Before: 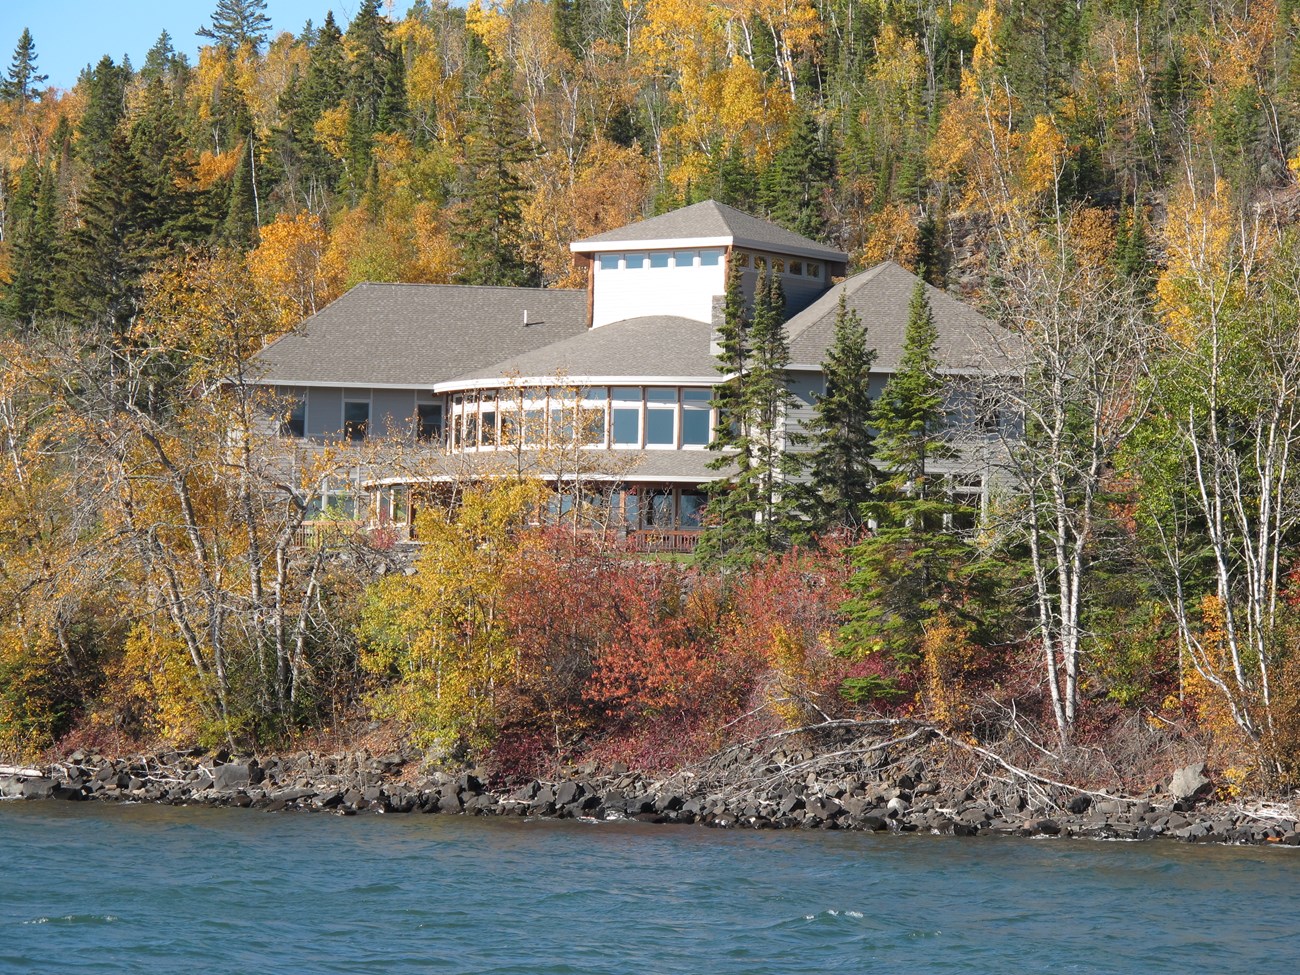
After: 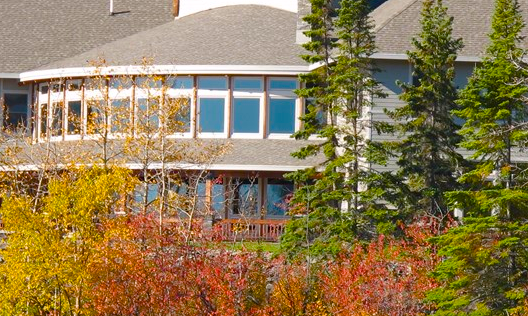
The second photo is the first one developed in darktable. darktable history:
color balance rgb: highlights gain › chroma 0.225%, highlights gain › hue 331.39°, linear chroma grading › global chroma 49.829%, perceptual saturation grading › global saturation 15.81%, perceptual saturation grading › highlights -19.619%, perceptual saturation grading › shadows 20.227%
crop: left 31.896%, top 31.91%, right 27.466%, bottom 35.605%
